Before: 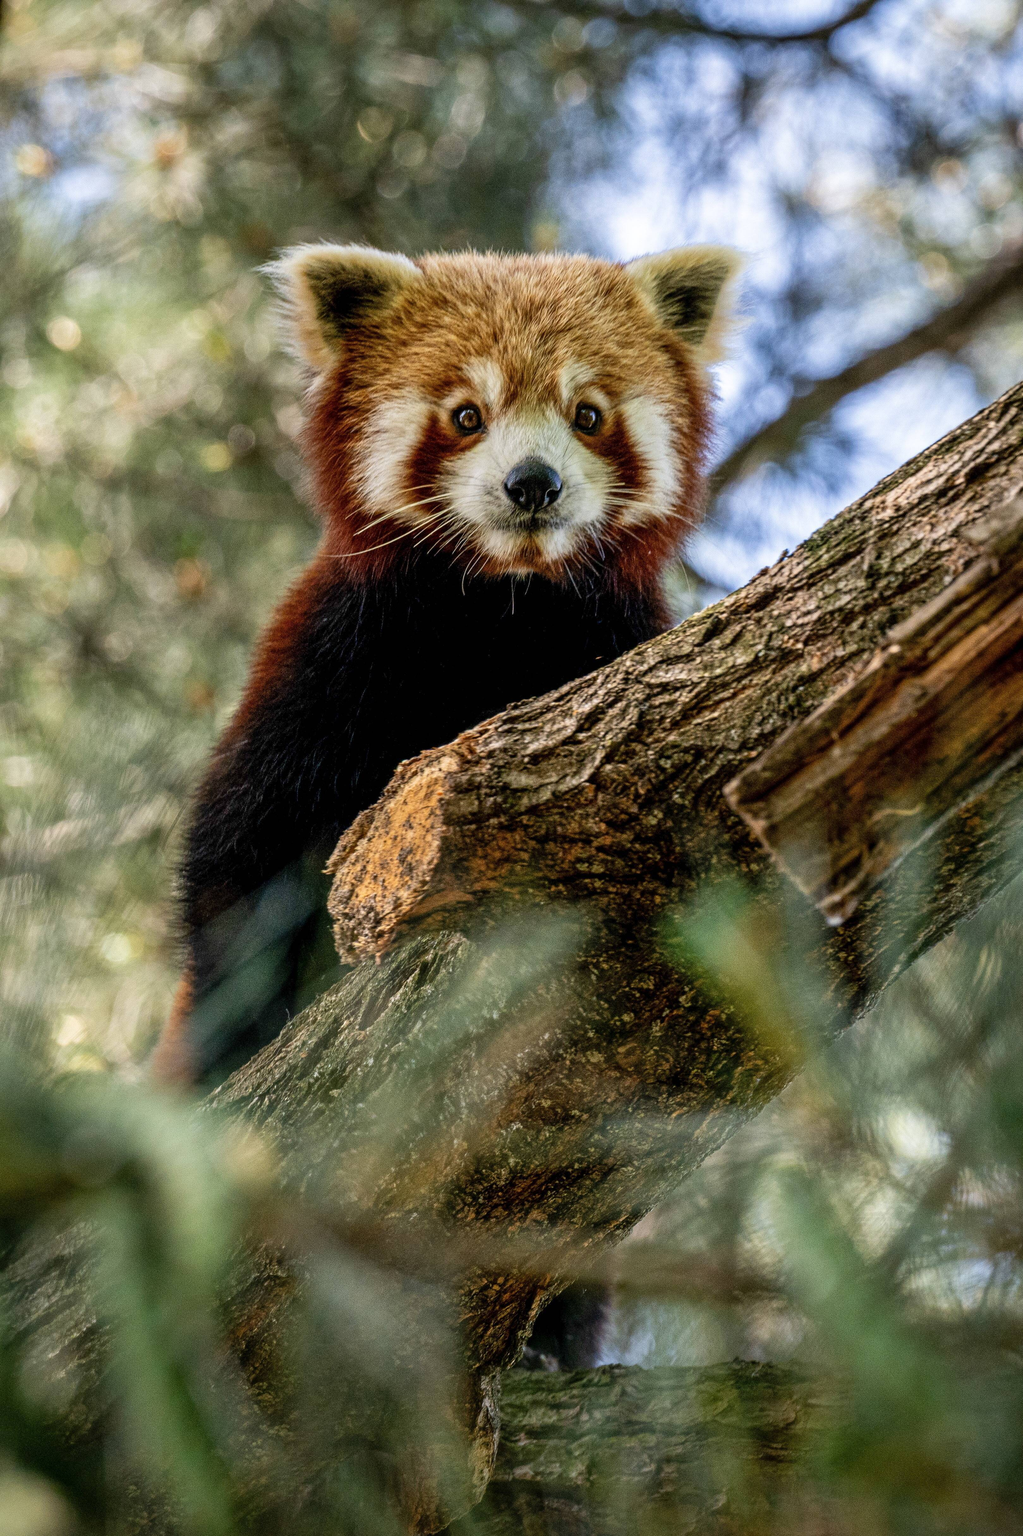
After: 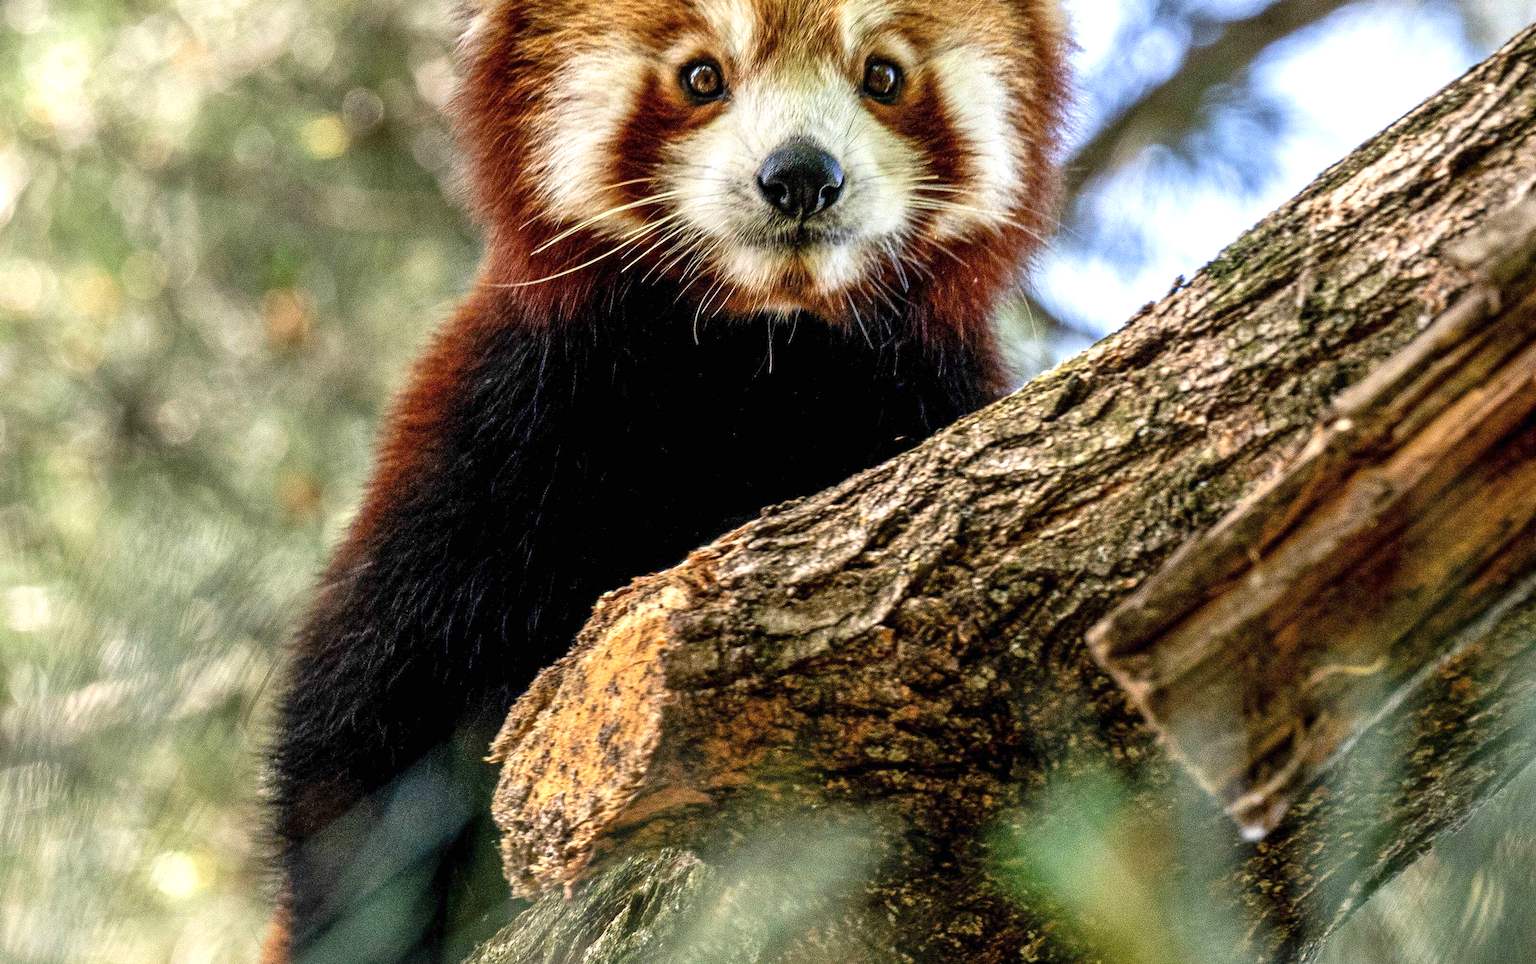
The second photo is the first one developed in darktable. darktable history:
crop and rotate: top 23.84%, bottom 34.294%
exposure: exposure 0.661 EV, compensate highlight preservation false
